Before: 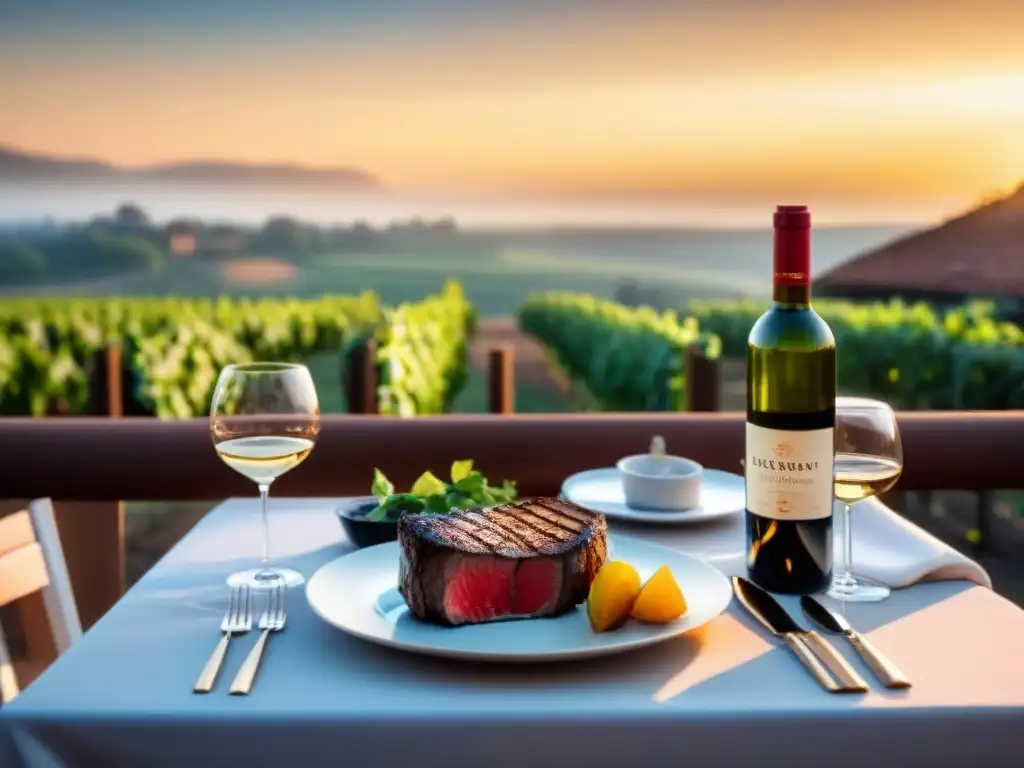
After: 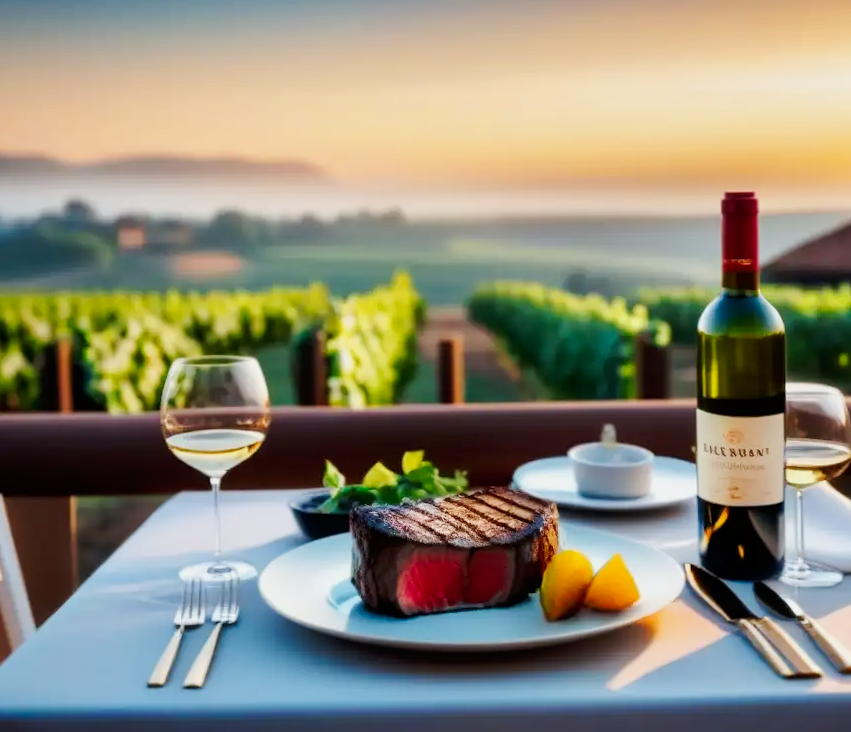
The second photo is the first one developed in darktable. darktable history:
tone curve: curves: ch0 [(0, 0) (0.068, 0.031) (0.175, 0.132) (0.337, 0.304) (0.498, 0.511) (0.748, 0.762) (0.993, 0.954)]; ch1 [(0, 0) (0.294, 0.184) (0.359, 0.34) (0.362, 0.35) (0.43, 0.41) (0.469, 0.453) (0.495, 0.489) (0.54, 0.563) (0.612, 0.641) (1, 1)]; ch2 [(0, 0) (0.431, 0.419) (0.495, 0.502) (0.524, 0.534) (0.557, 0.56) (0.634, 0.654) (0.728, 0.722) (1, 1)], preserve colors none
crop and rotate: angle 0.747°, left 4.186%, top 0.554%, right 11.182%, bottom 2.432%
